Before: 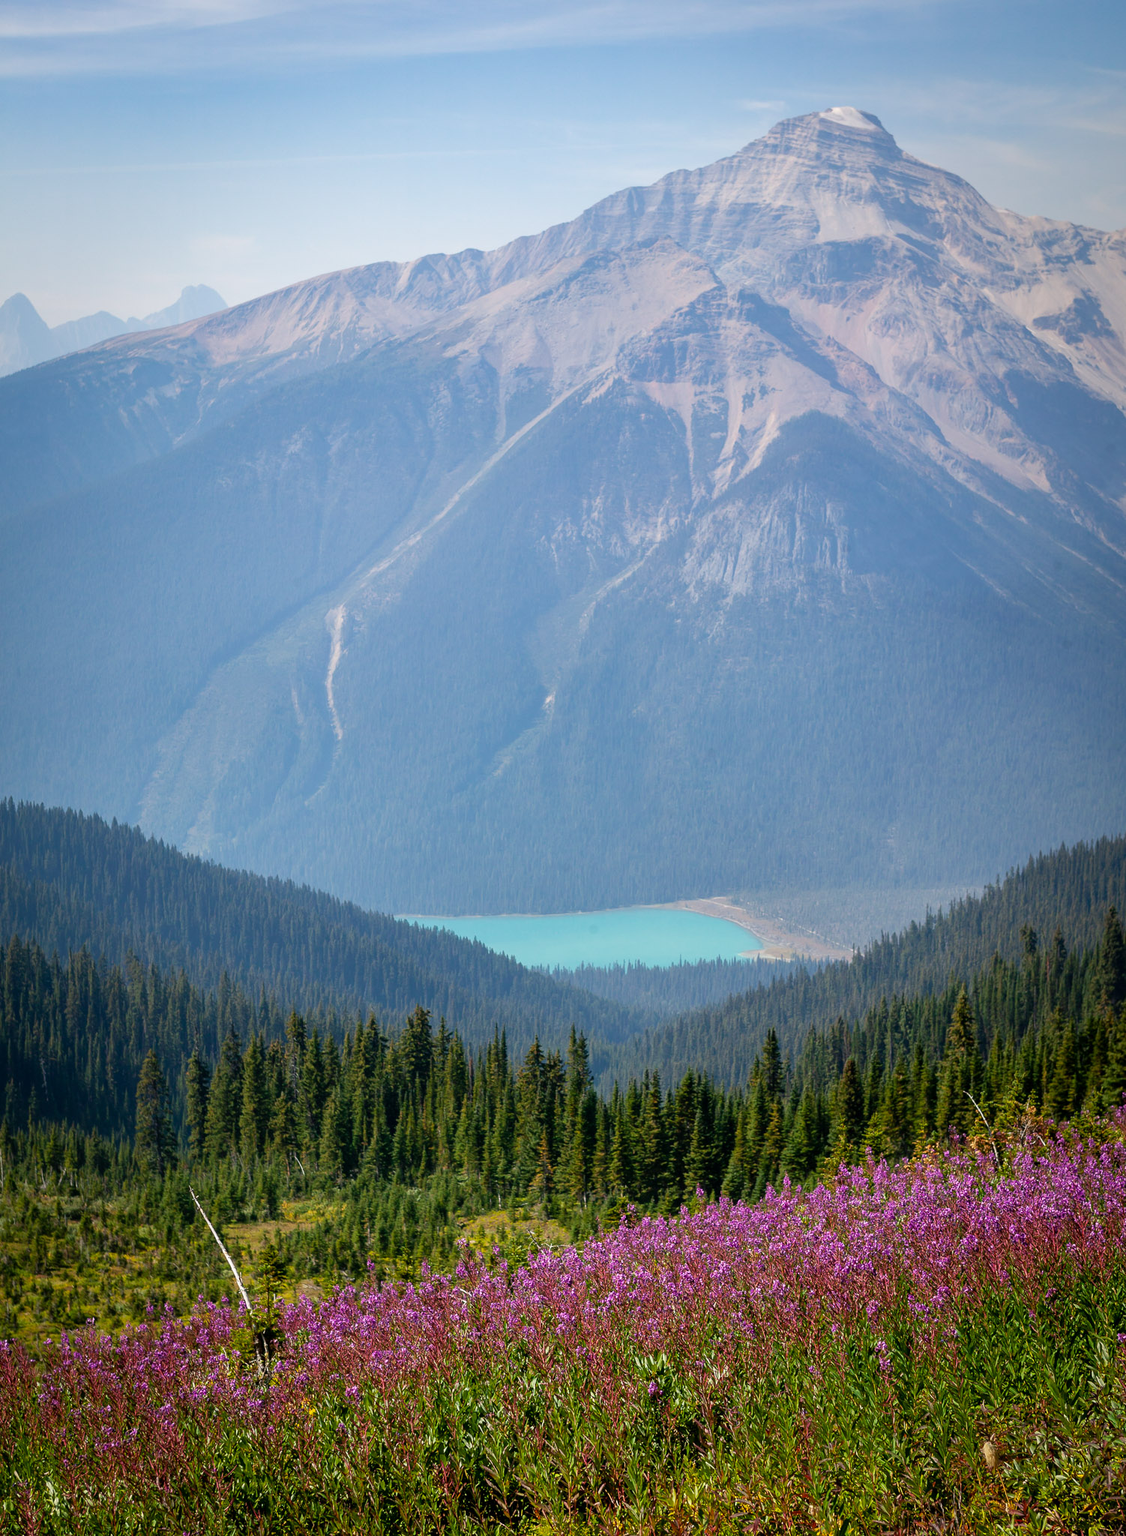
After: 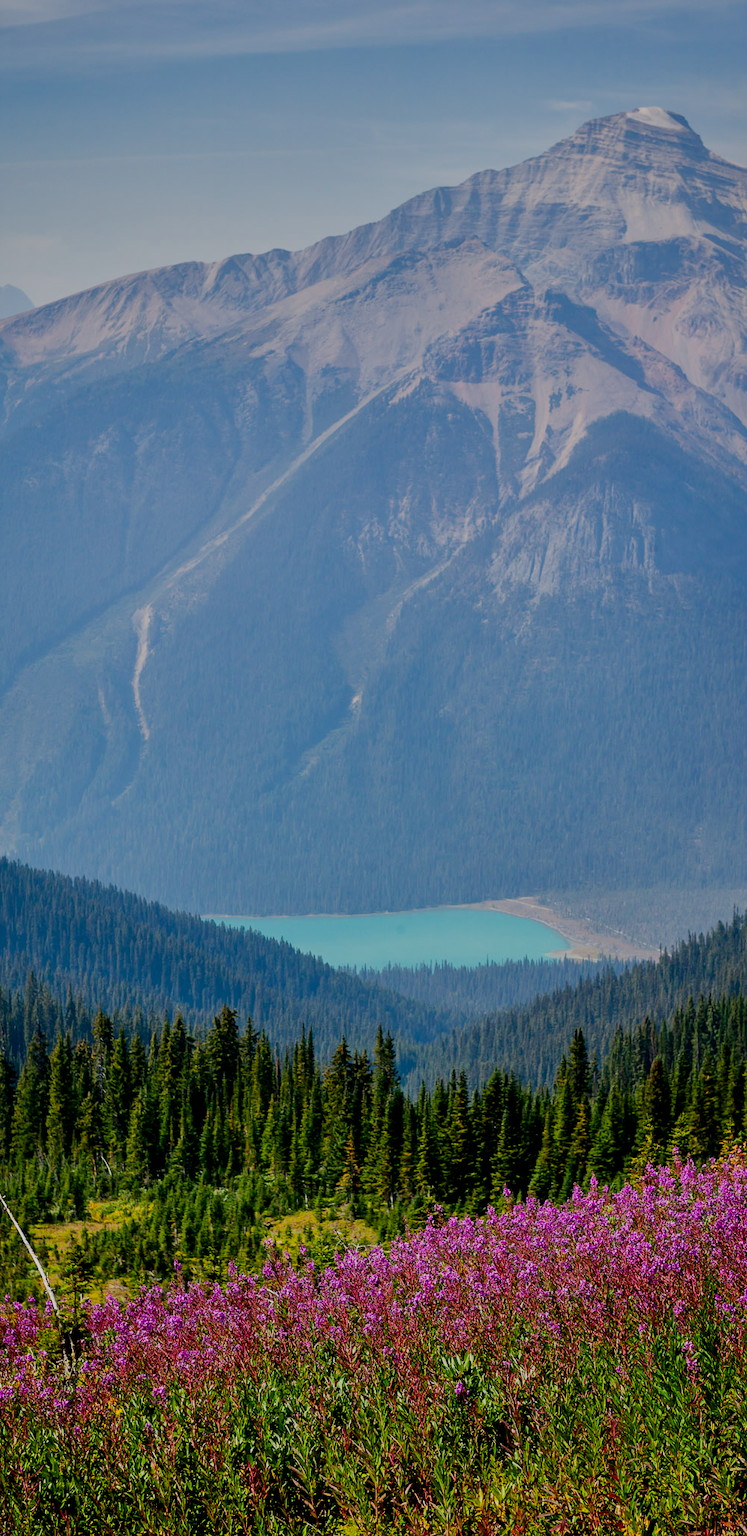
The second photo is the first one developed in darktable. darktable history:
contrast brightness saturation: contrast 0.116, brightness -0.124, saturation 0.203
crop: left 17.233%, right 16.451%
shadows and highlights: white point adjustment -3.61, highlights -63.83, soften with gaussian
filmic rgb: black relative exposure -7.16 EV, white relative exposure 5.39 EV, hardness 3.02
